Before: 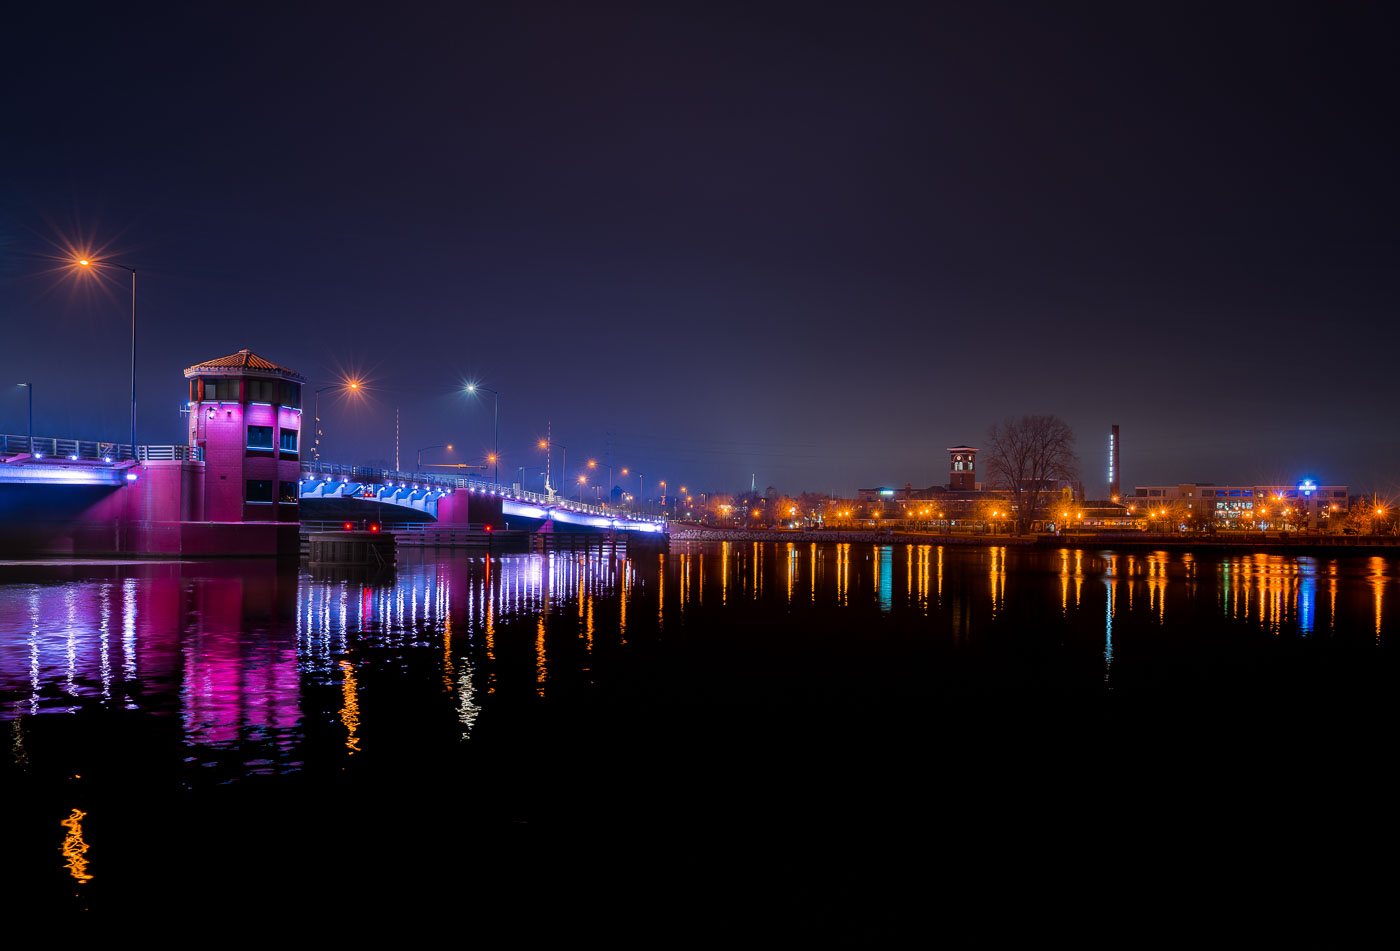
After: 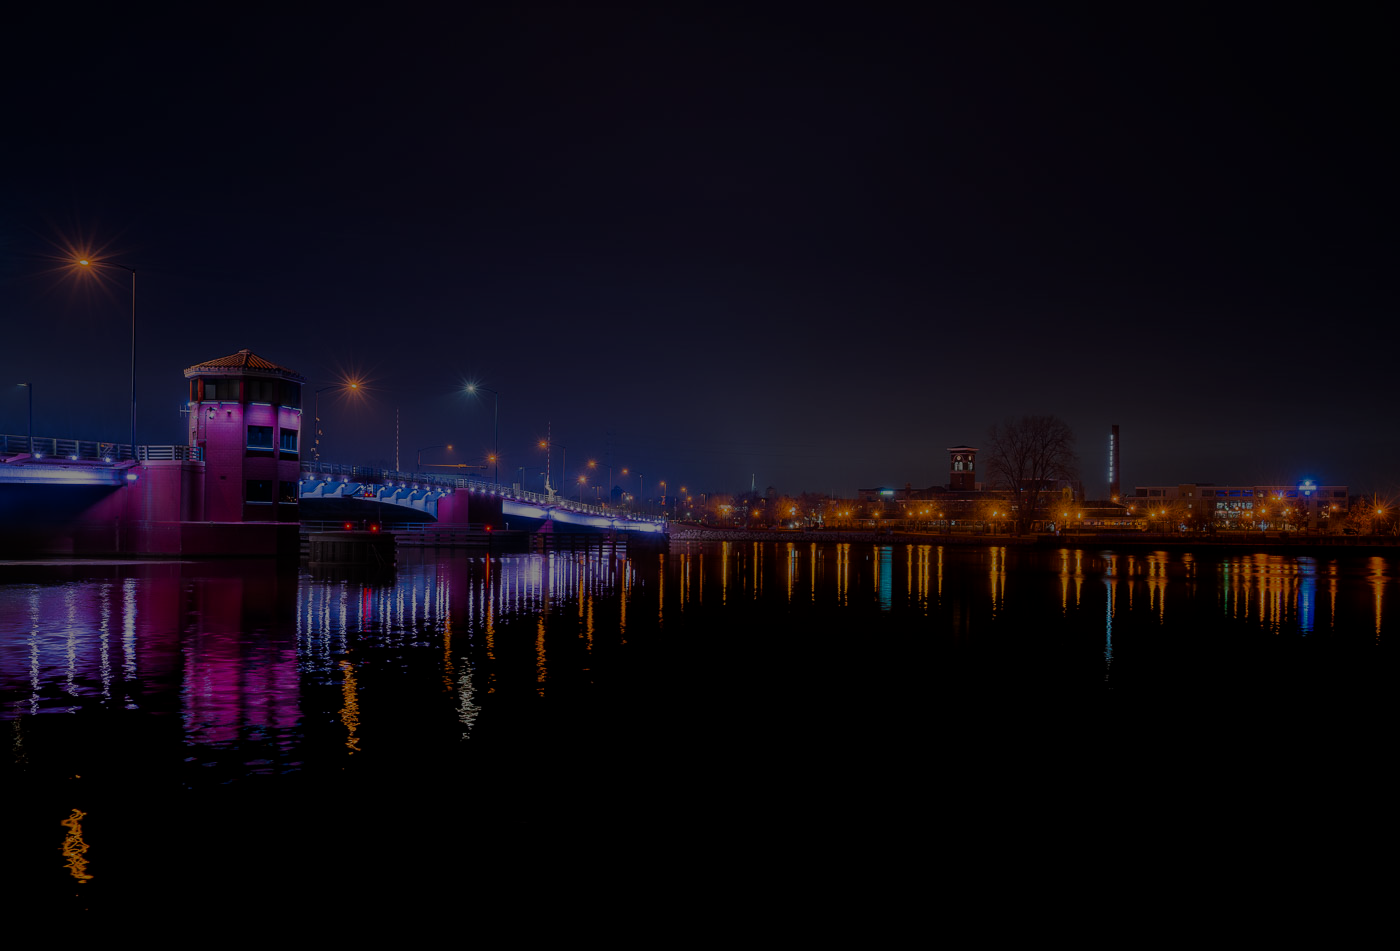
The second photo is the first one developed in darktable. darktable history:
exposure: black level correction 0.001, exposure 1 EV, compensate exposure bias true, compensate highlight preservation false
